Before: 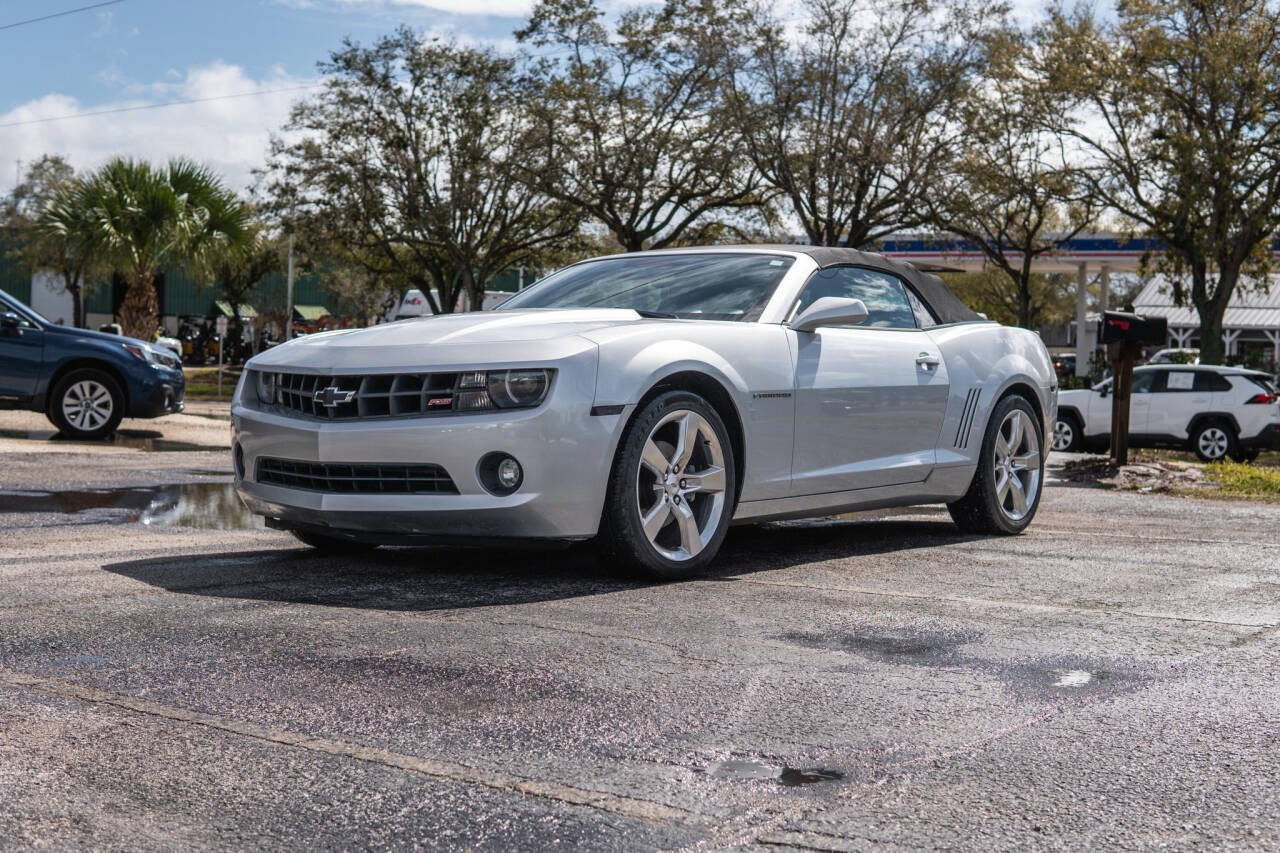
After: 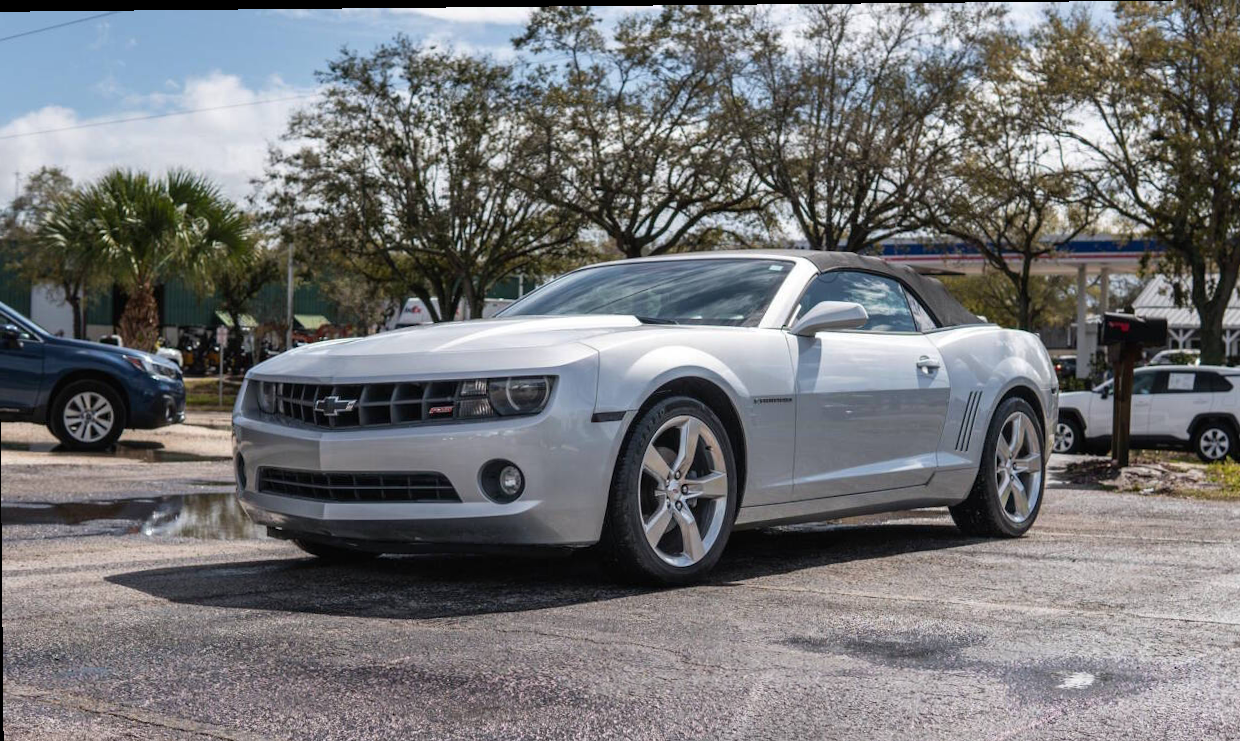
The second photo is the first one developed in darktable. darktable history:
crop and rotate: angle 0.551°, left 0.226%, right 3.449%, bottom 14.343%
